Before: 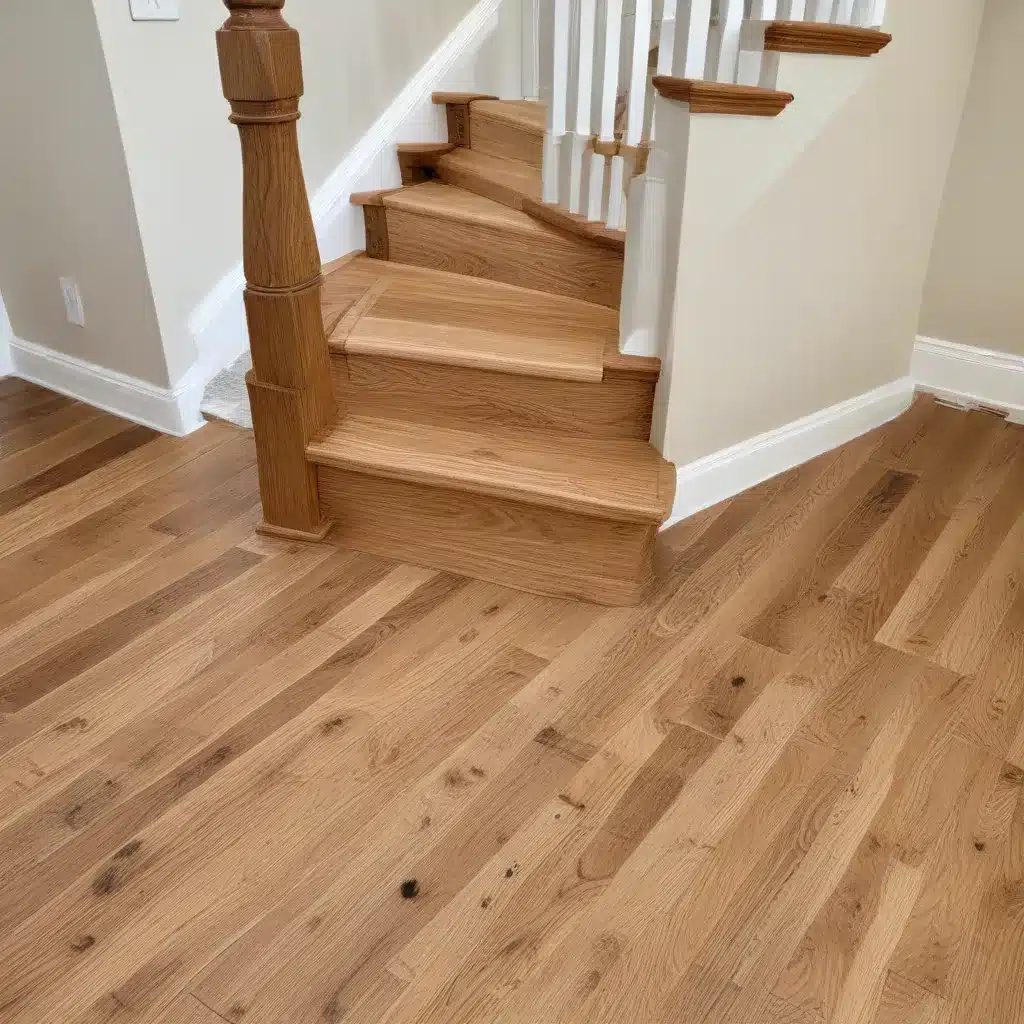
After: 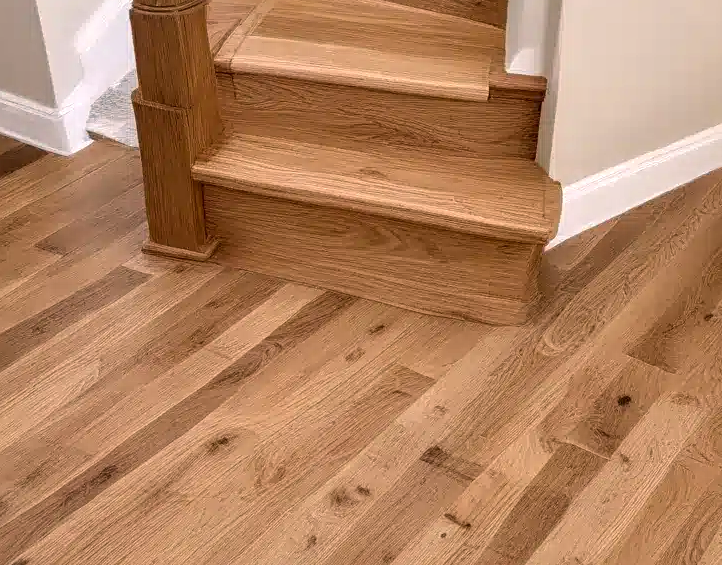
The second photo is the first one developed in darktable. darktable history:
color correction: highlights a* 7.38, highlights b* 4.09
local contrast: detail 130%
crop: left 11.174%, top 27.518%, right 18.268%, bottom 16.979%
sharpen: amount 0.218
